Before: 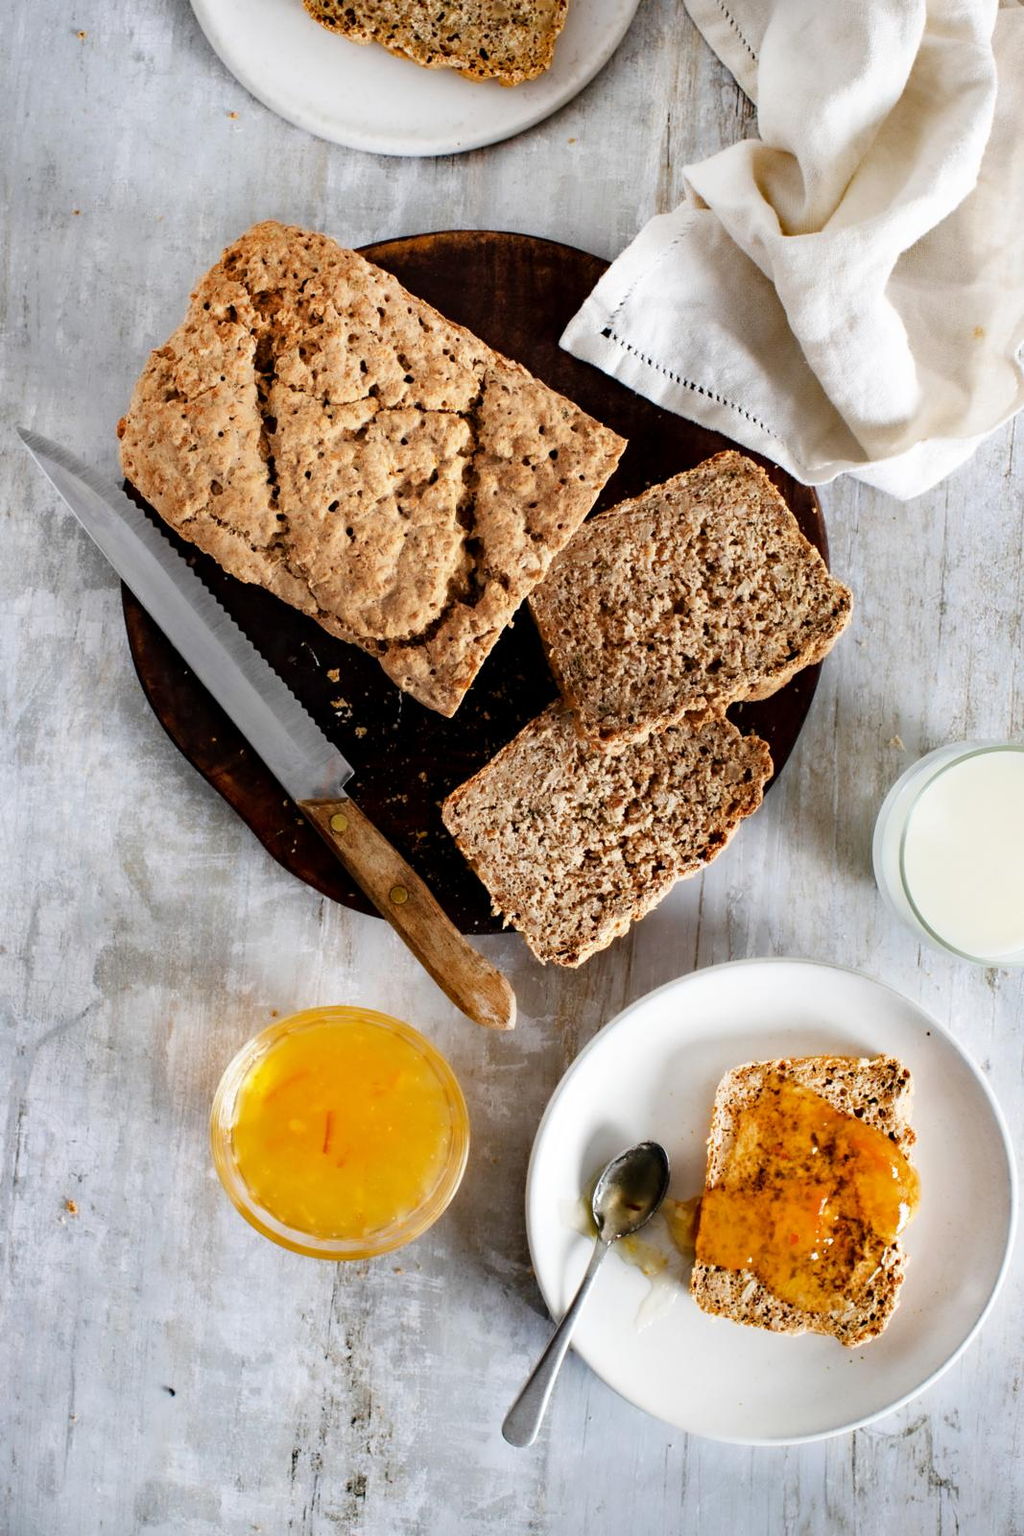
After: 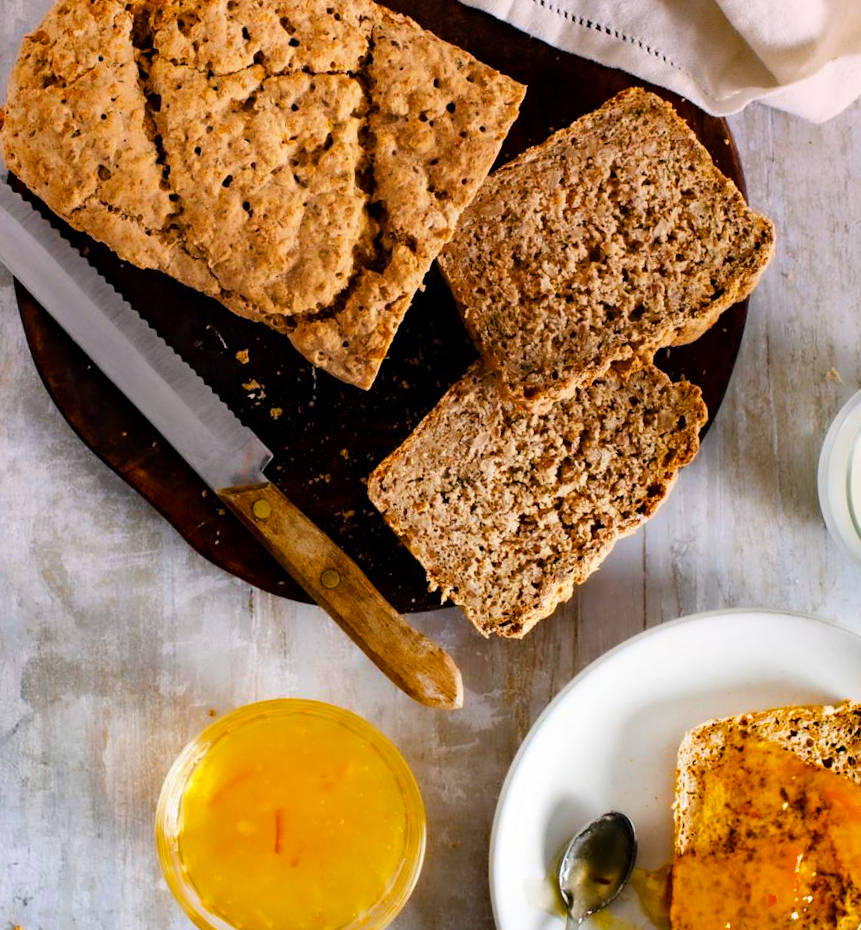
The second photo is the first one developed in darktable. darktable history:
crop: left 9.712%, top 16.928%, right 10.845%, bottom 12.332%
color balance rgb: linear chroma grading › global chroma 13.3%, global vibrance 41.49%
graduated density: density 0.38 EV, hardness 21%, rotation -6.11°, saturation 32%
rotate and perspective: rotation -5°, crop left 0.05, crop right 0.952, crop top 0.11, crop bottom 0.89
